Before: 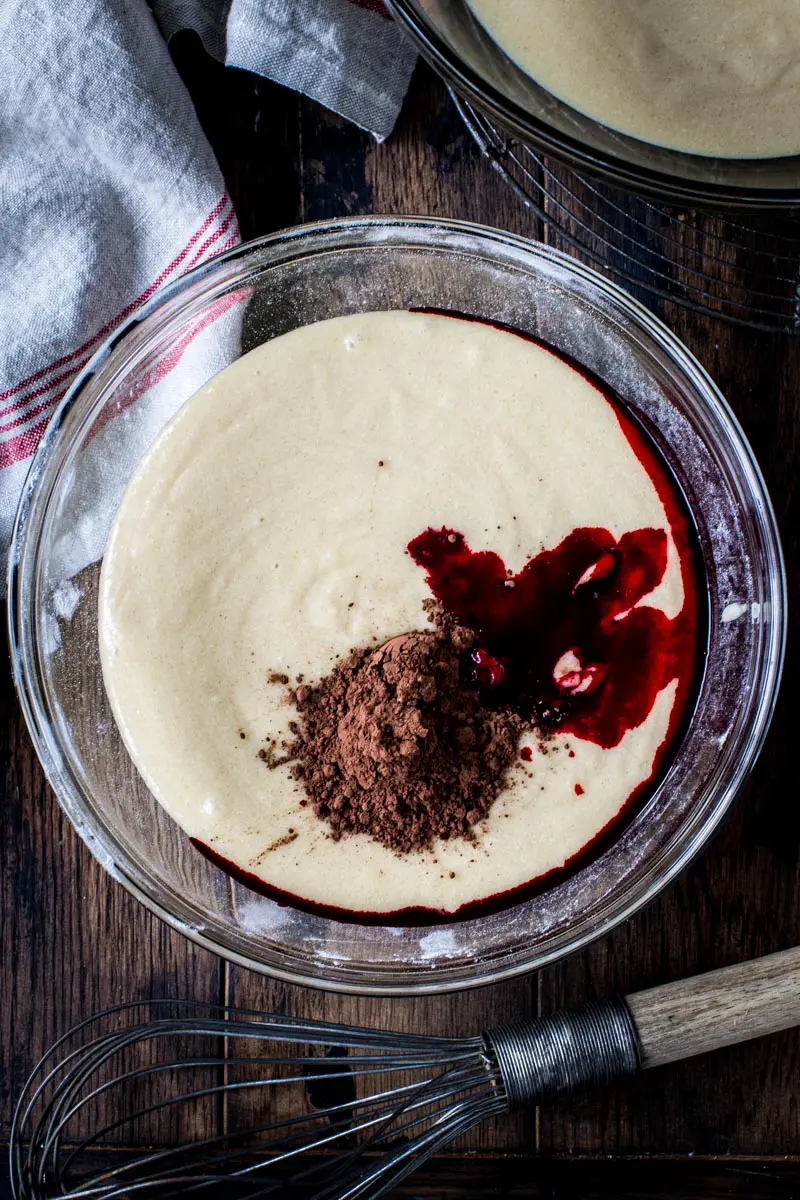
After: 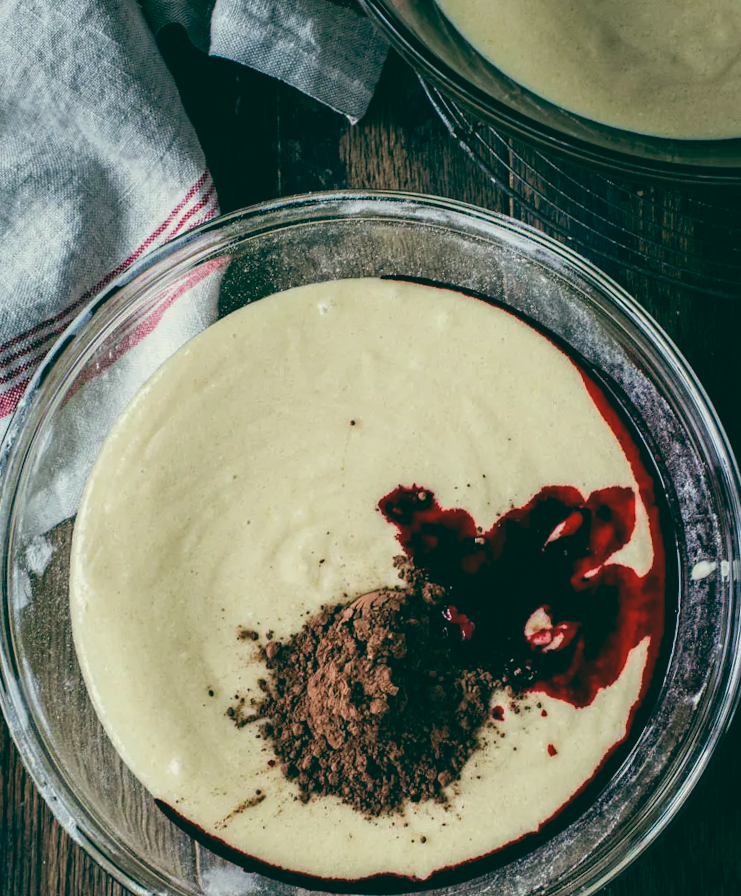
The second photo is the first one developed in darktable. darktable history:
crop: bottom 24.967%
color balance: lift [1.005, 0.99, 1.007, 1.01], gamma [1, 1.034, 1.032, 0.966], gain [0.873, 1.055, 1.067, 0.933]
rotate and perspective: rotation 0.215°, lens shift (vertical) -0.139, crop left 0.069, crop right 0.939, crop top 0.002, crop bottom 0.996
